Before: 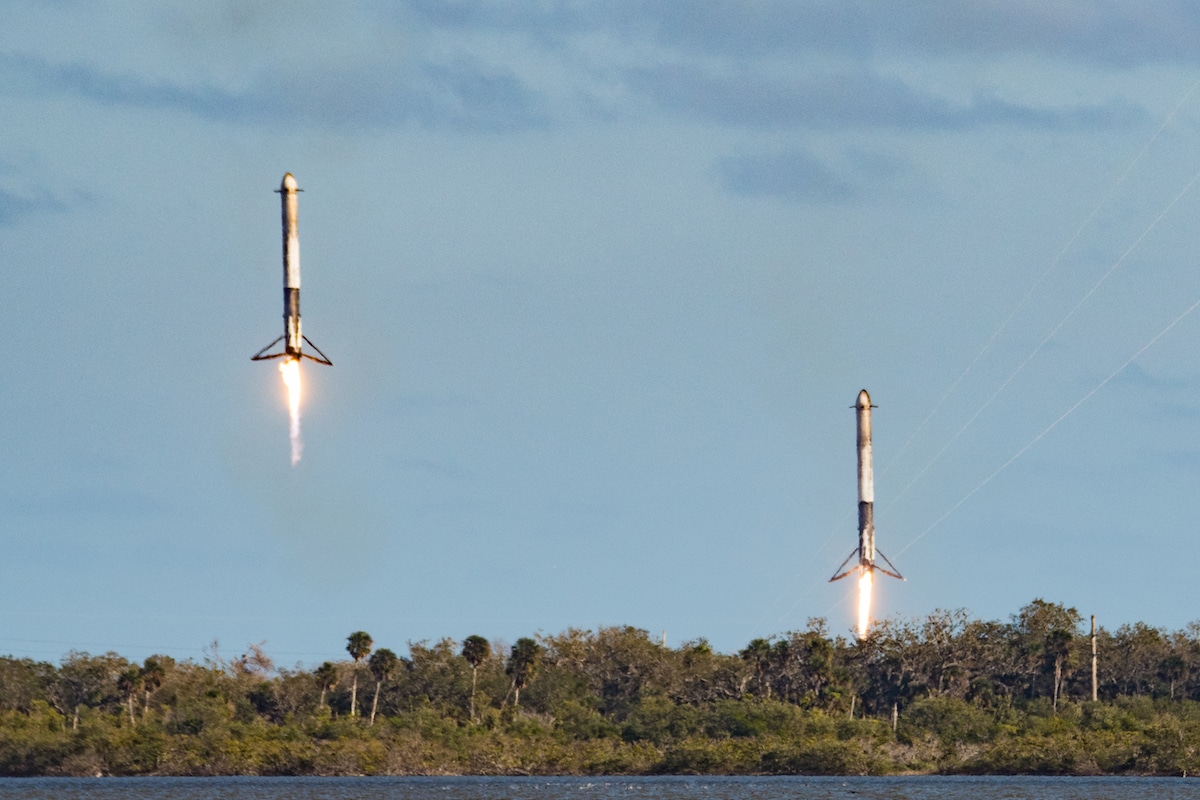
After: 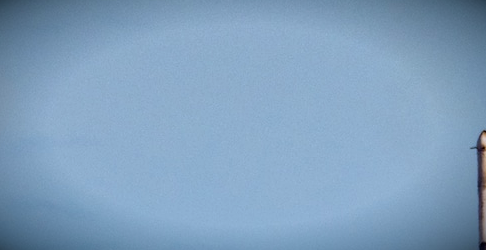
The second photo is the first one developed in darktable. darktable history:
crop: left 31.666%, top 32.416%, right 27.752%, bottom 36.278%
color calibration: illuminant as shot in camera, x 0.358, y 0.373, temperature 4628.91 K
local contrast: on, module defaults
vignetting: fall-off radius 70.07%, brightness -0.995, saturation 0.498, center (0, 0.004), automatic ratio true
